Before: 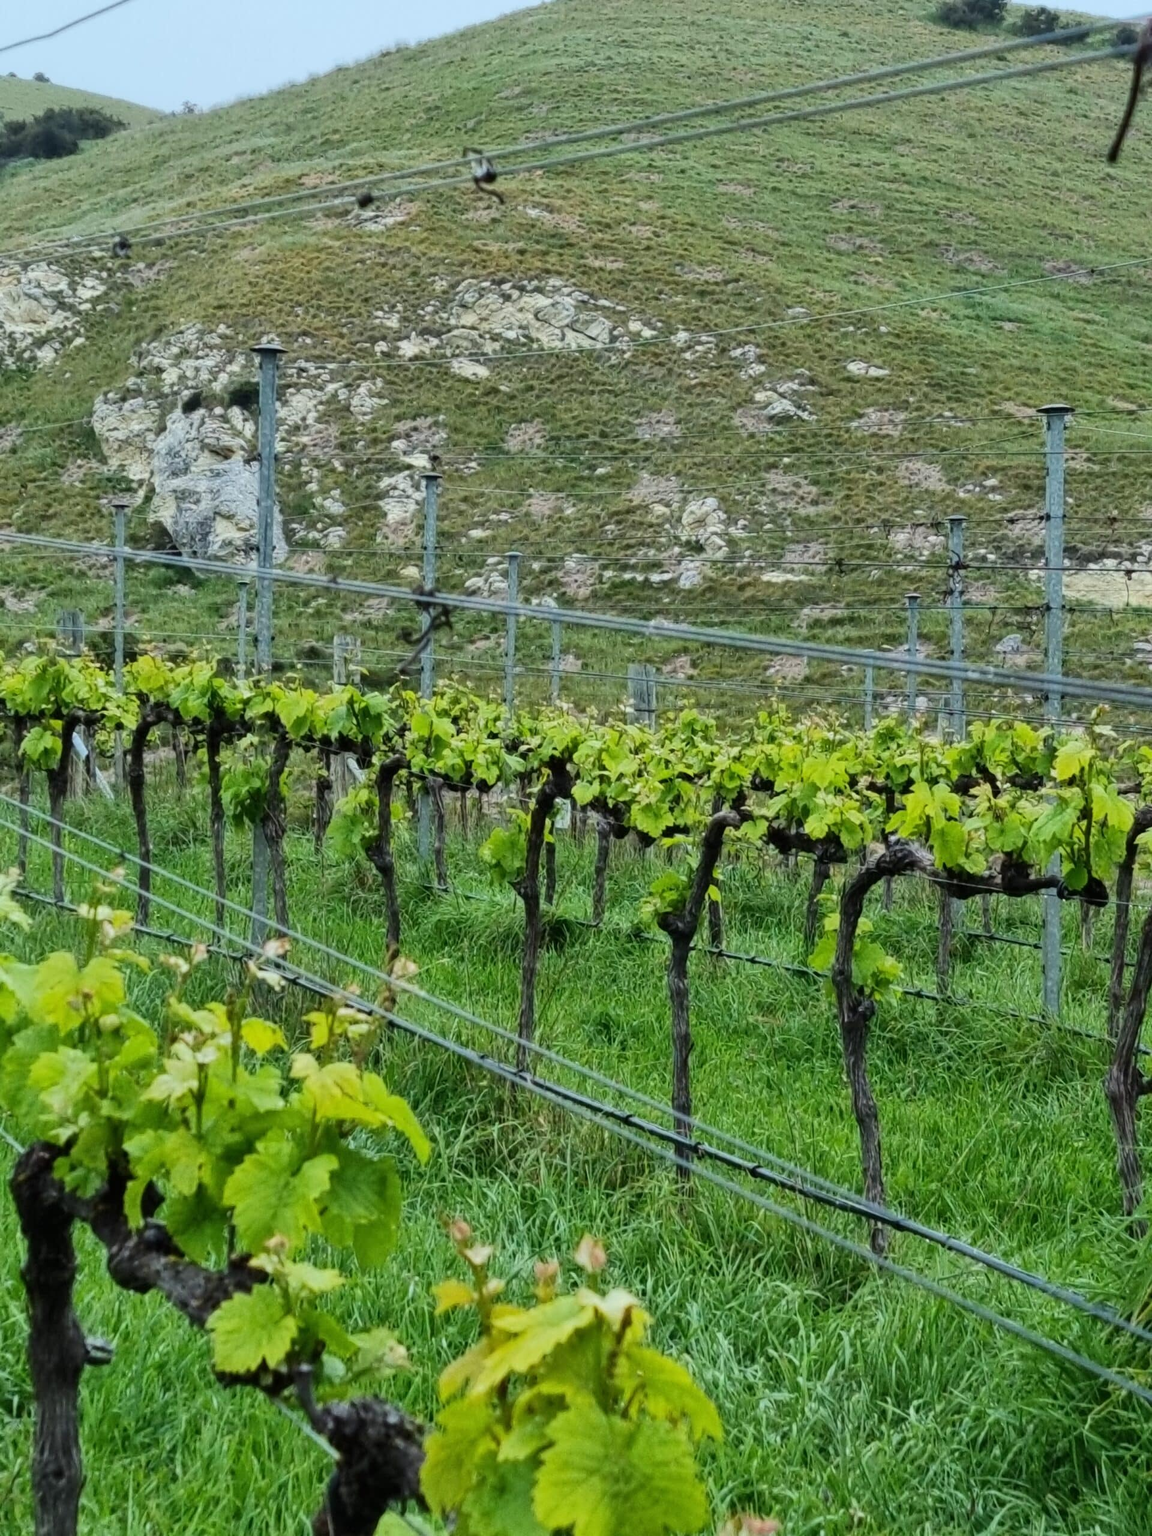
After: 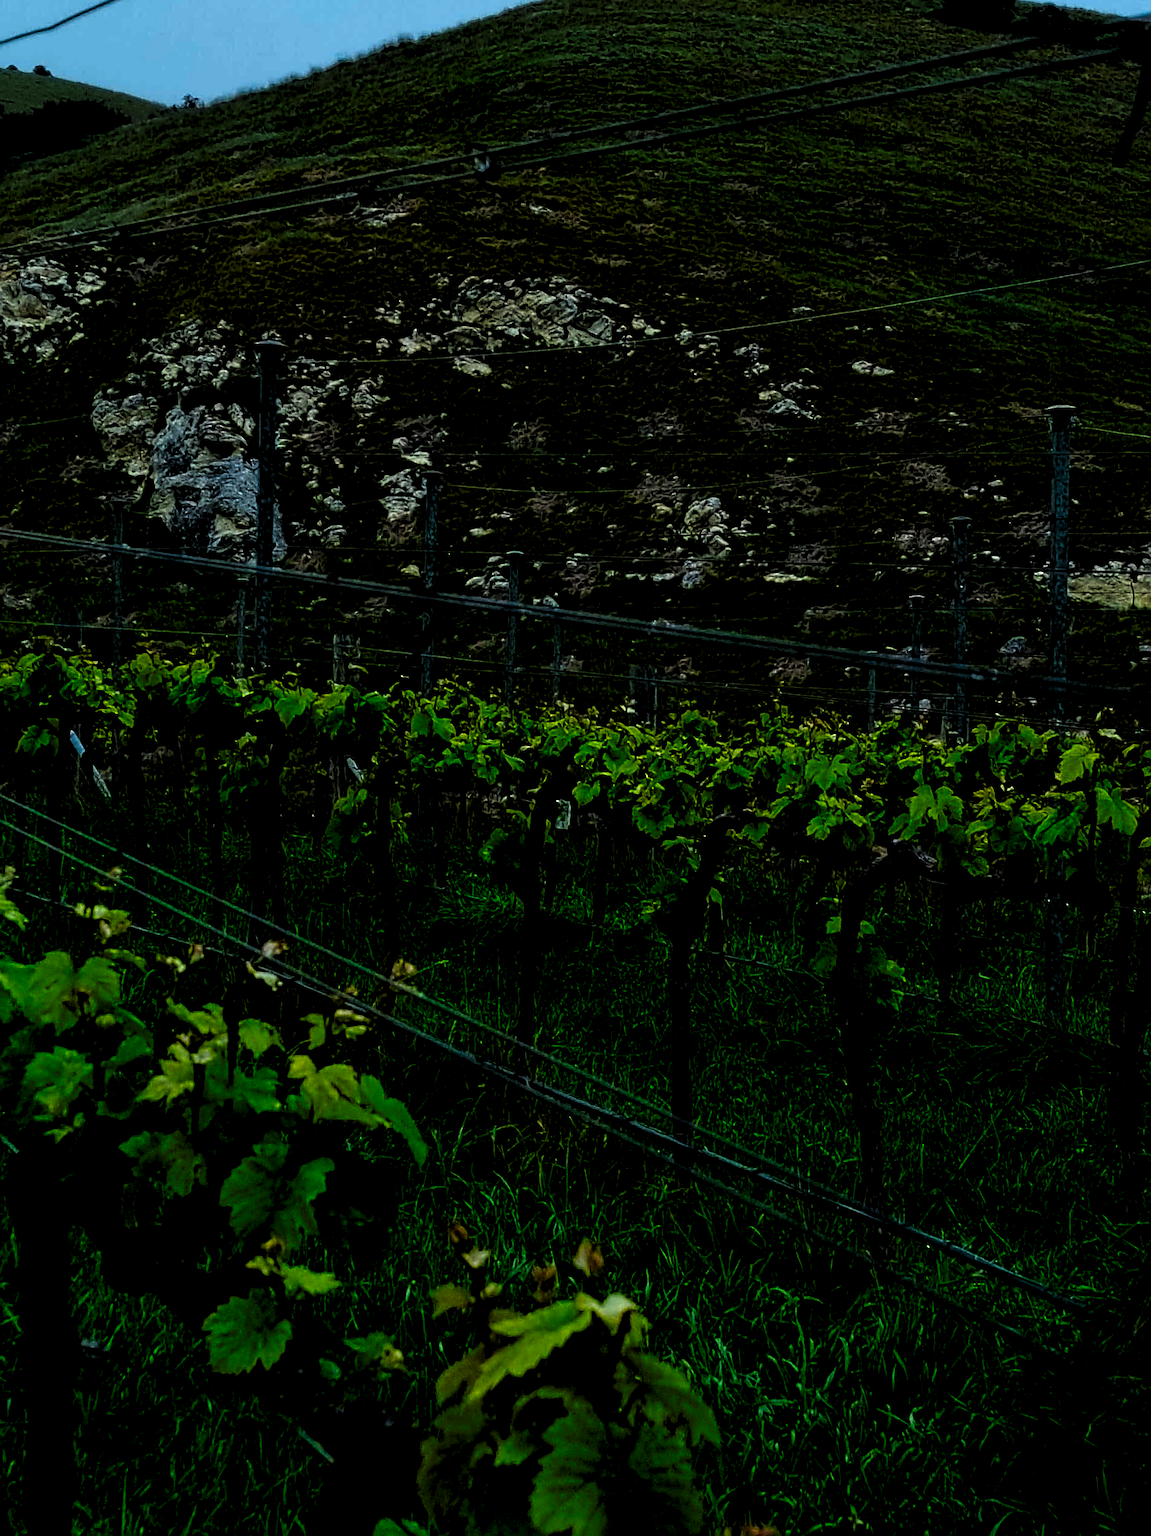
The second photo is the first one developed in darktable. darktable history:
crop and rotate: angle -0.297°
levels: levels [0.182, 0.542, 0.902]
sharpen: on, module defaults
contrast brightness saturation: brightness -0.984, saturation 0.995
